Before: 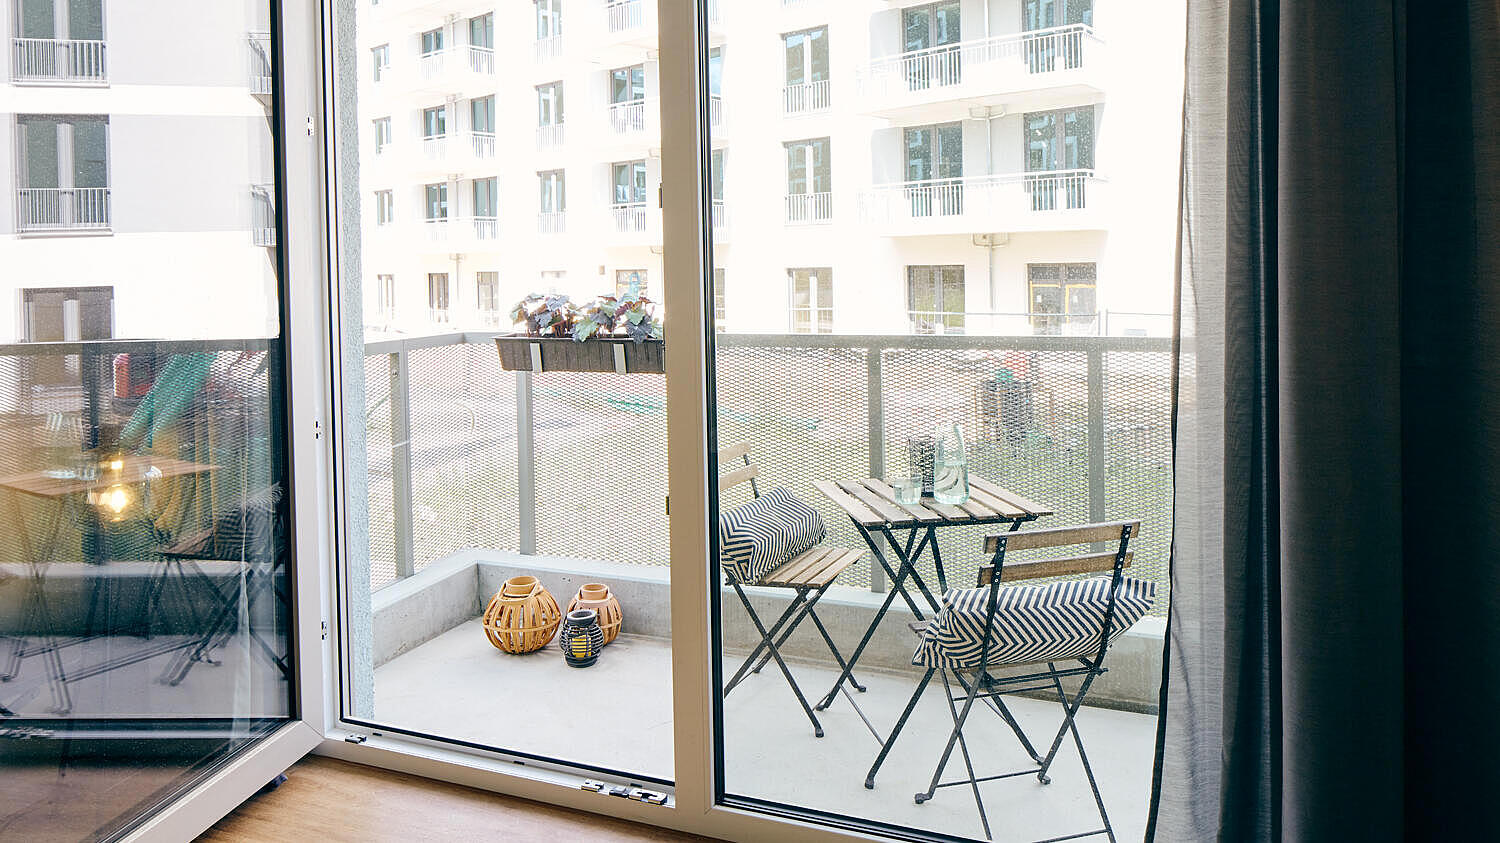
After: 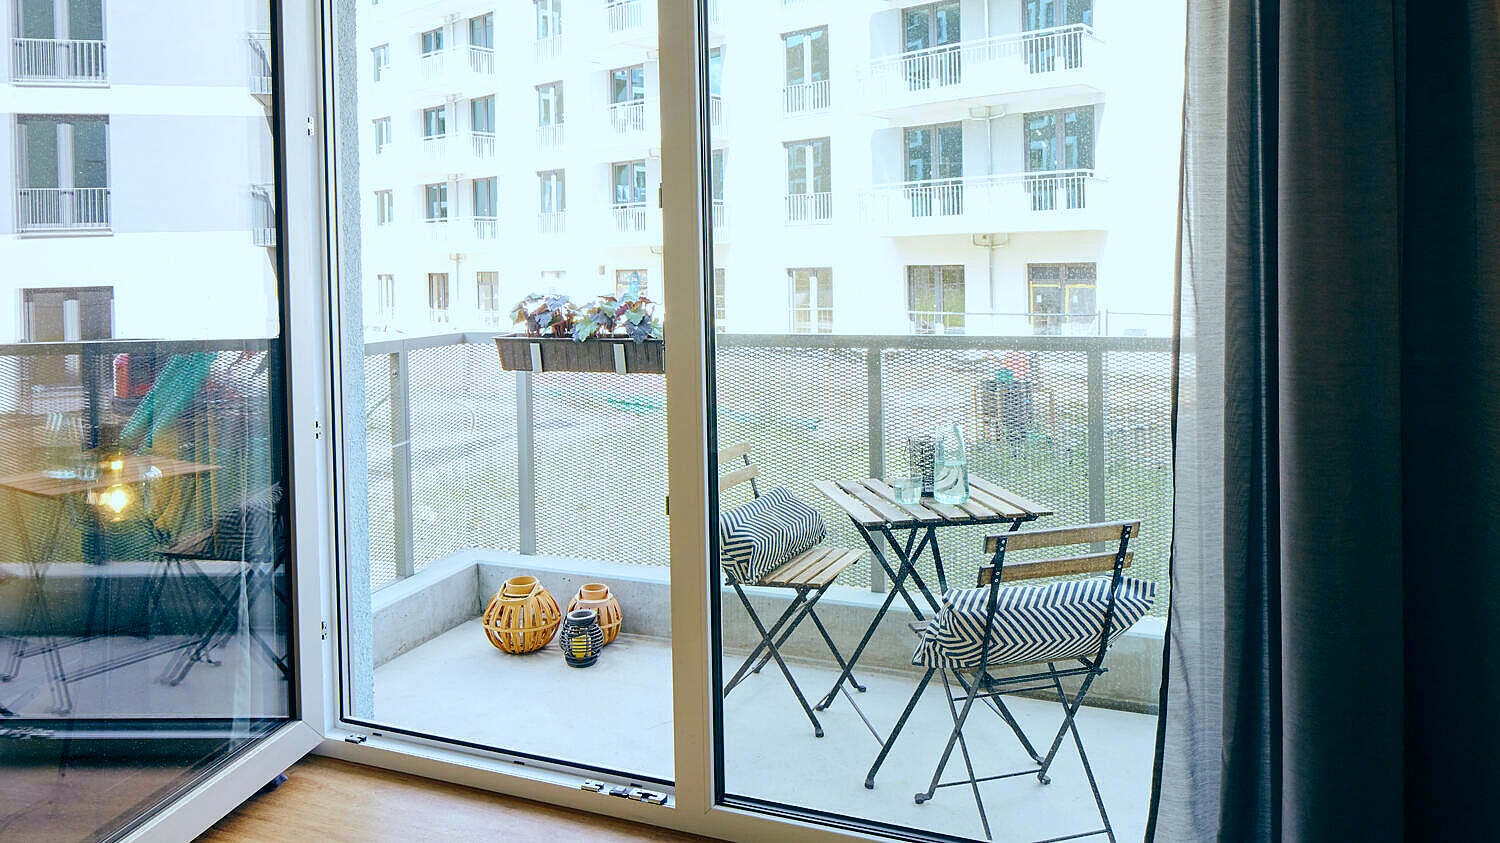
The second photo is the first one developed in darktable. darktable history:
white balance: red 0.925, blue 1.046
color correction: saturation 1.34
